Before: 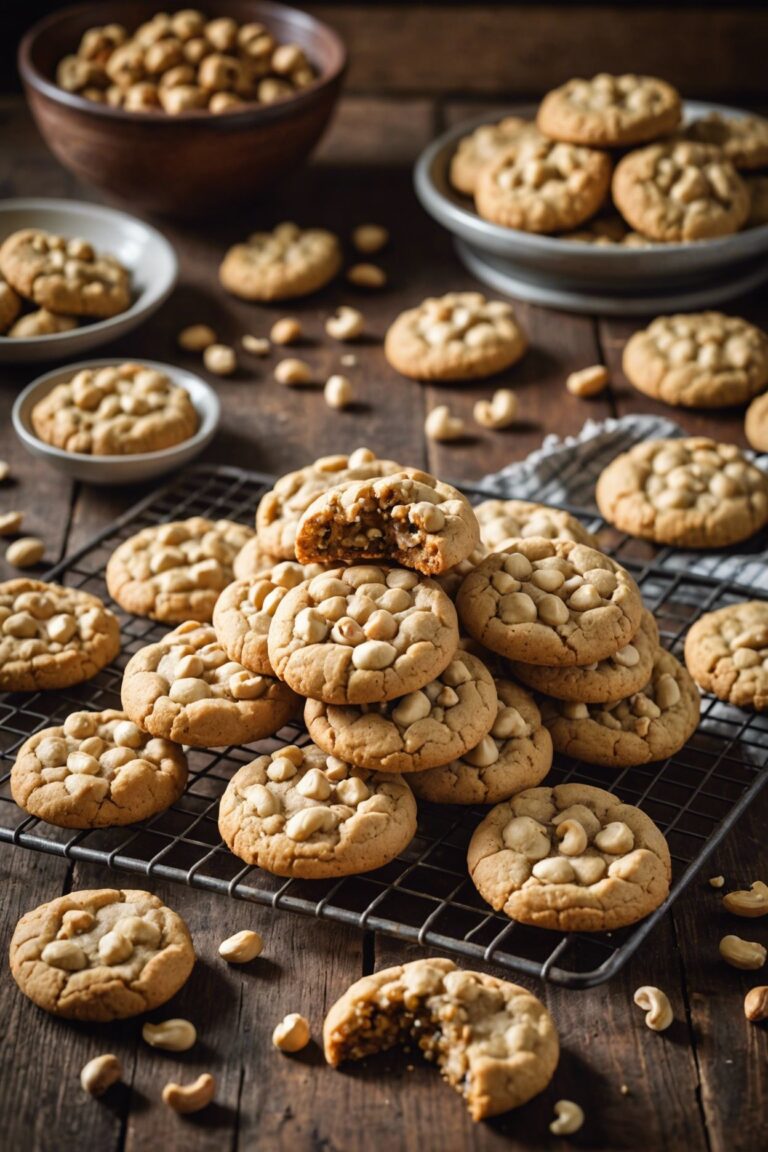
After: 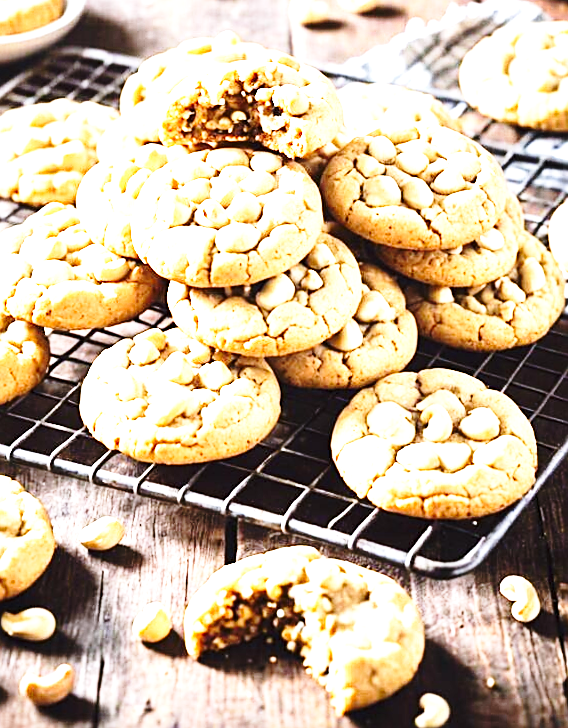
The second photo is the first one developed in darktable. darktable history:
rotate and perspective: rotation 0.226°, lens shift (vertical) -0.042, crop left 0.023, crop right 0.982, crop top 0.006, crop bottom 0.994
exposure: black level correction 0, exposure 2 EV, compensate highlight preservation false
tone equalizer: -8 EV -0.75 EV, -7 EV -0.7 EV, -6 EV -0.6 EV, -5 EV -0.4 EV, -3 EV 0.4 EV, -2 EV 0.6 EV, -1 EV 0.7 EV, +0 EV 0.75 EV, edges refinement/feathering 500, mask exposure compensation -1.57 EV, preserve details no
sharpen: on, module defaults
crop and rotate: left 17.299%, top 35.115%, right 7.015%, bottom 1.024%
base curve: curves: ch0 [(0, 0) (0.028, 0.03) (0.121, 0.232) (0.46, 0.748) (0.859, 0.968) (1, 1)], preserve colors none
white balance: red 0.967, blue 1.119, emerald 0.756
